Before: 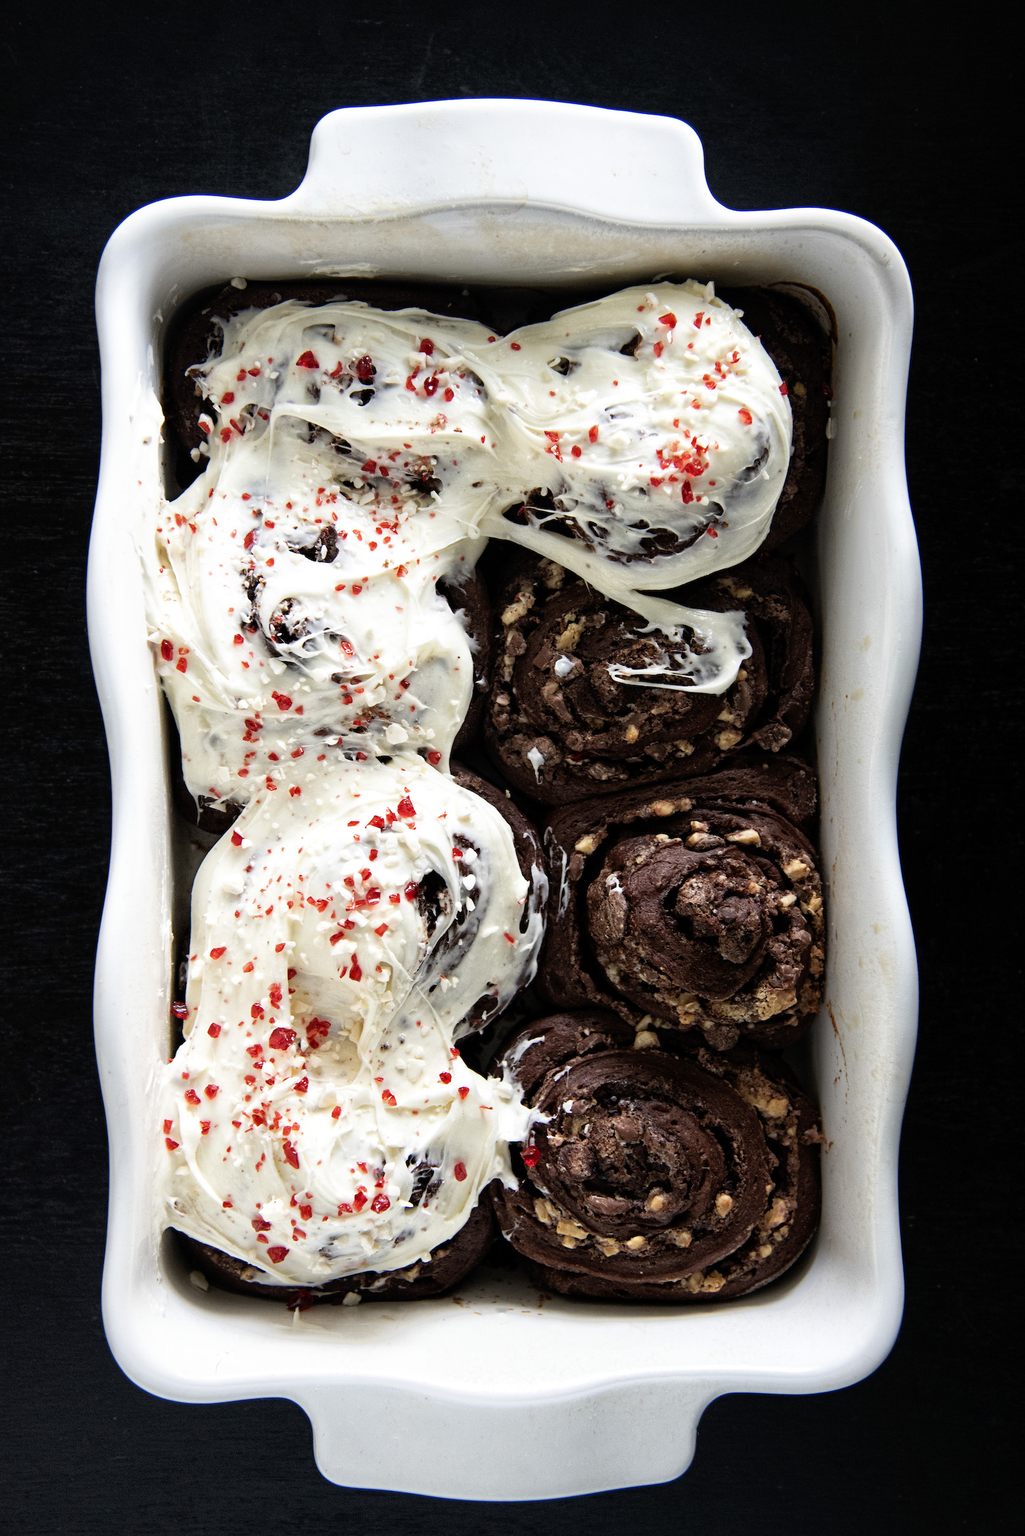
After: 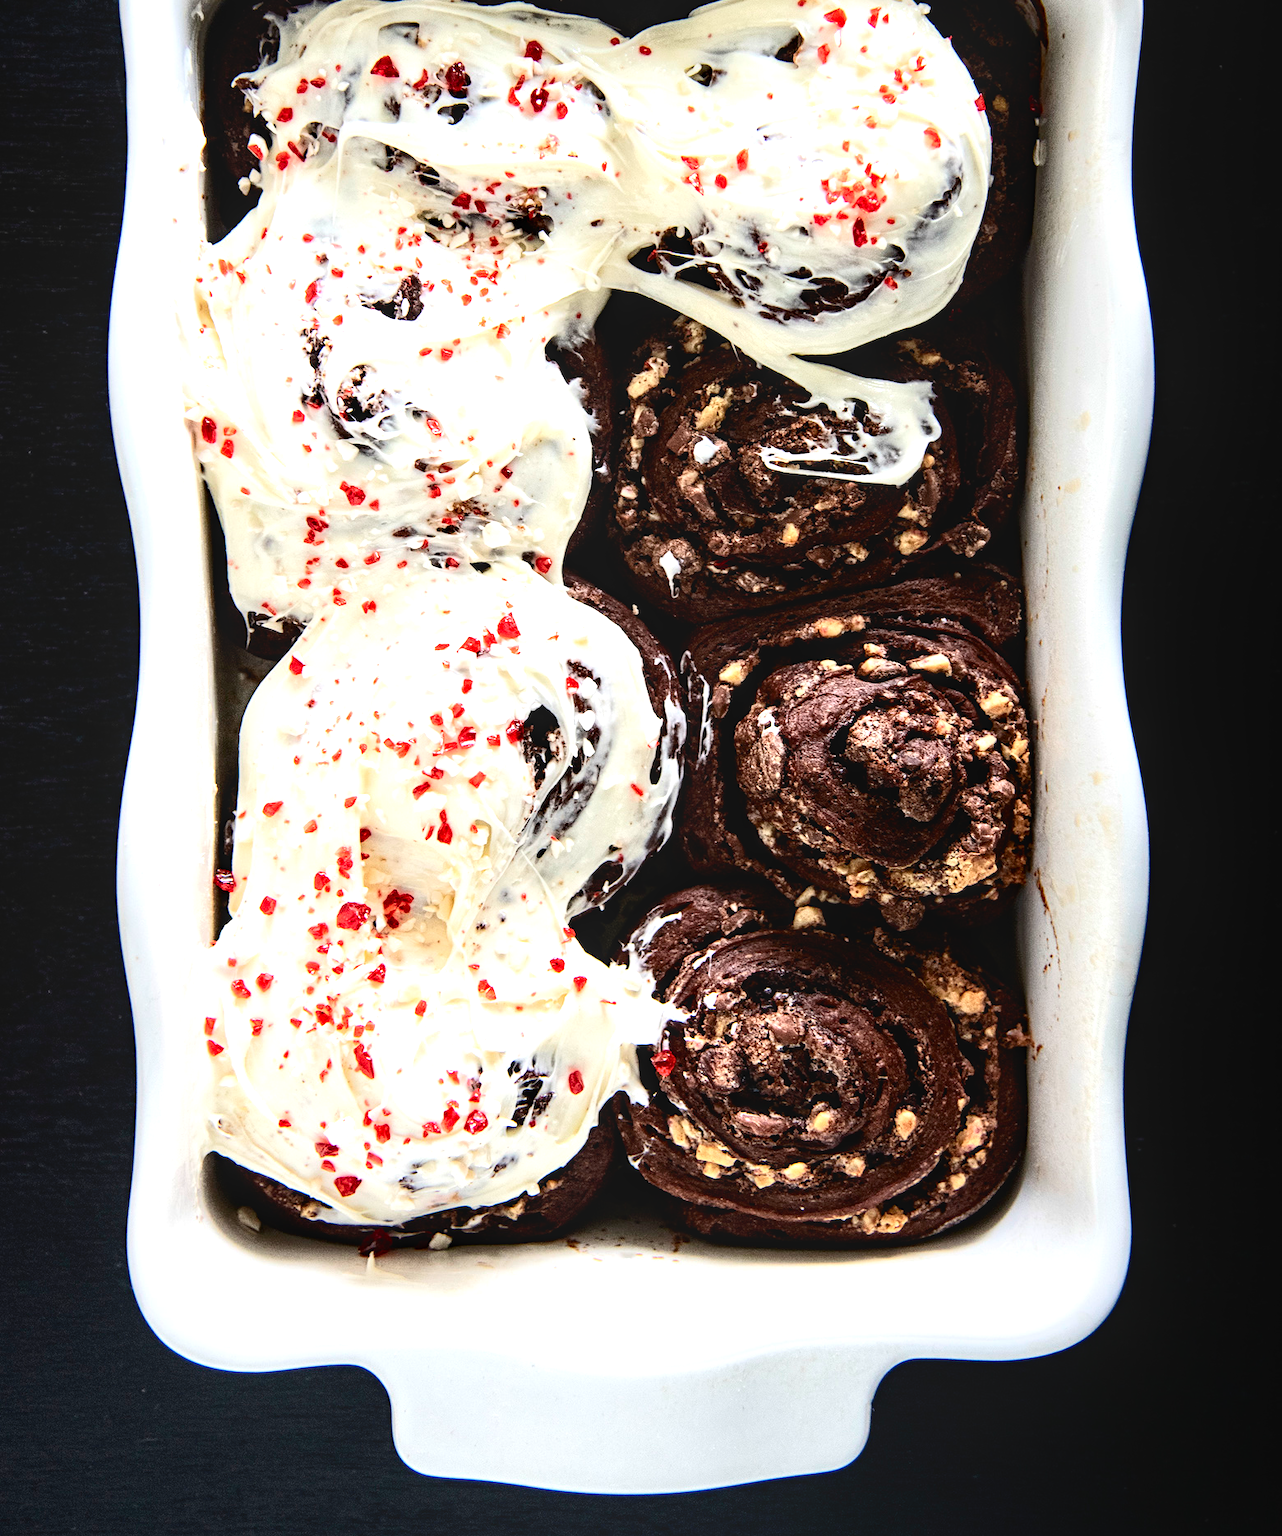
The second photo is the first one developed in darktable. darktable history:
contrast brightness saturation: contrast 0.28
crop and rotate: top 19.998%
local contrast: on, module defaults
exposure: exposure 1 EV, compensate highlight preservation false
